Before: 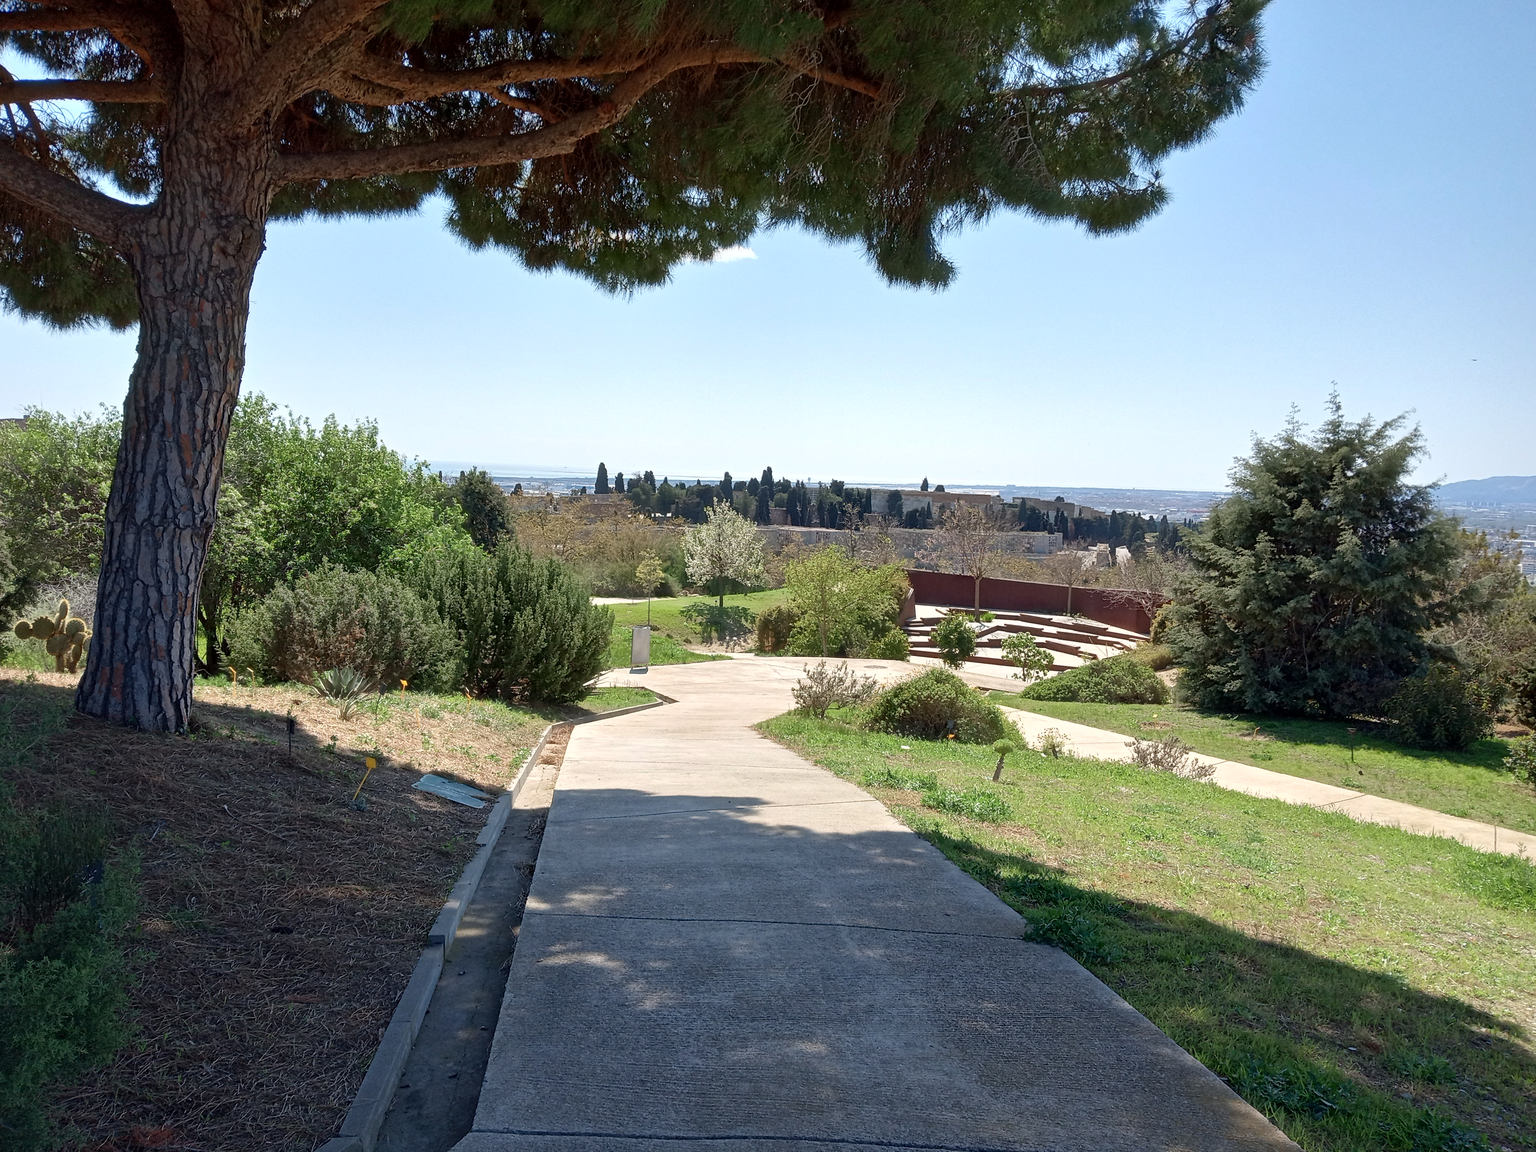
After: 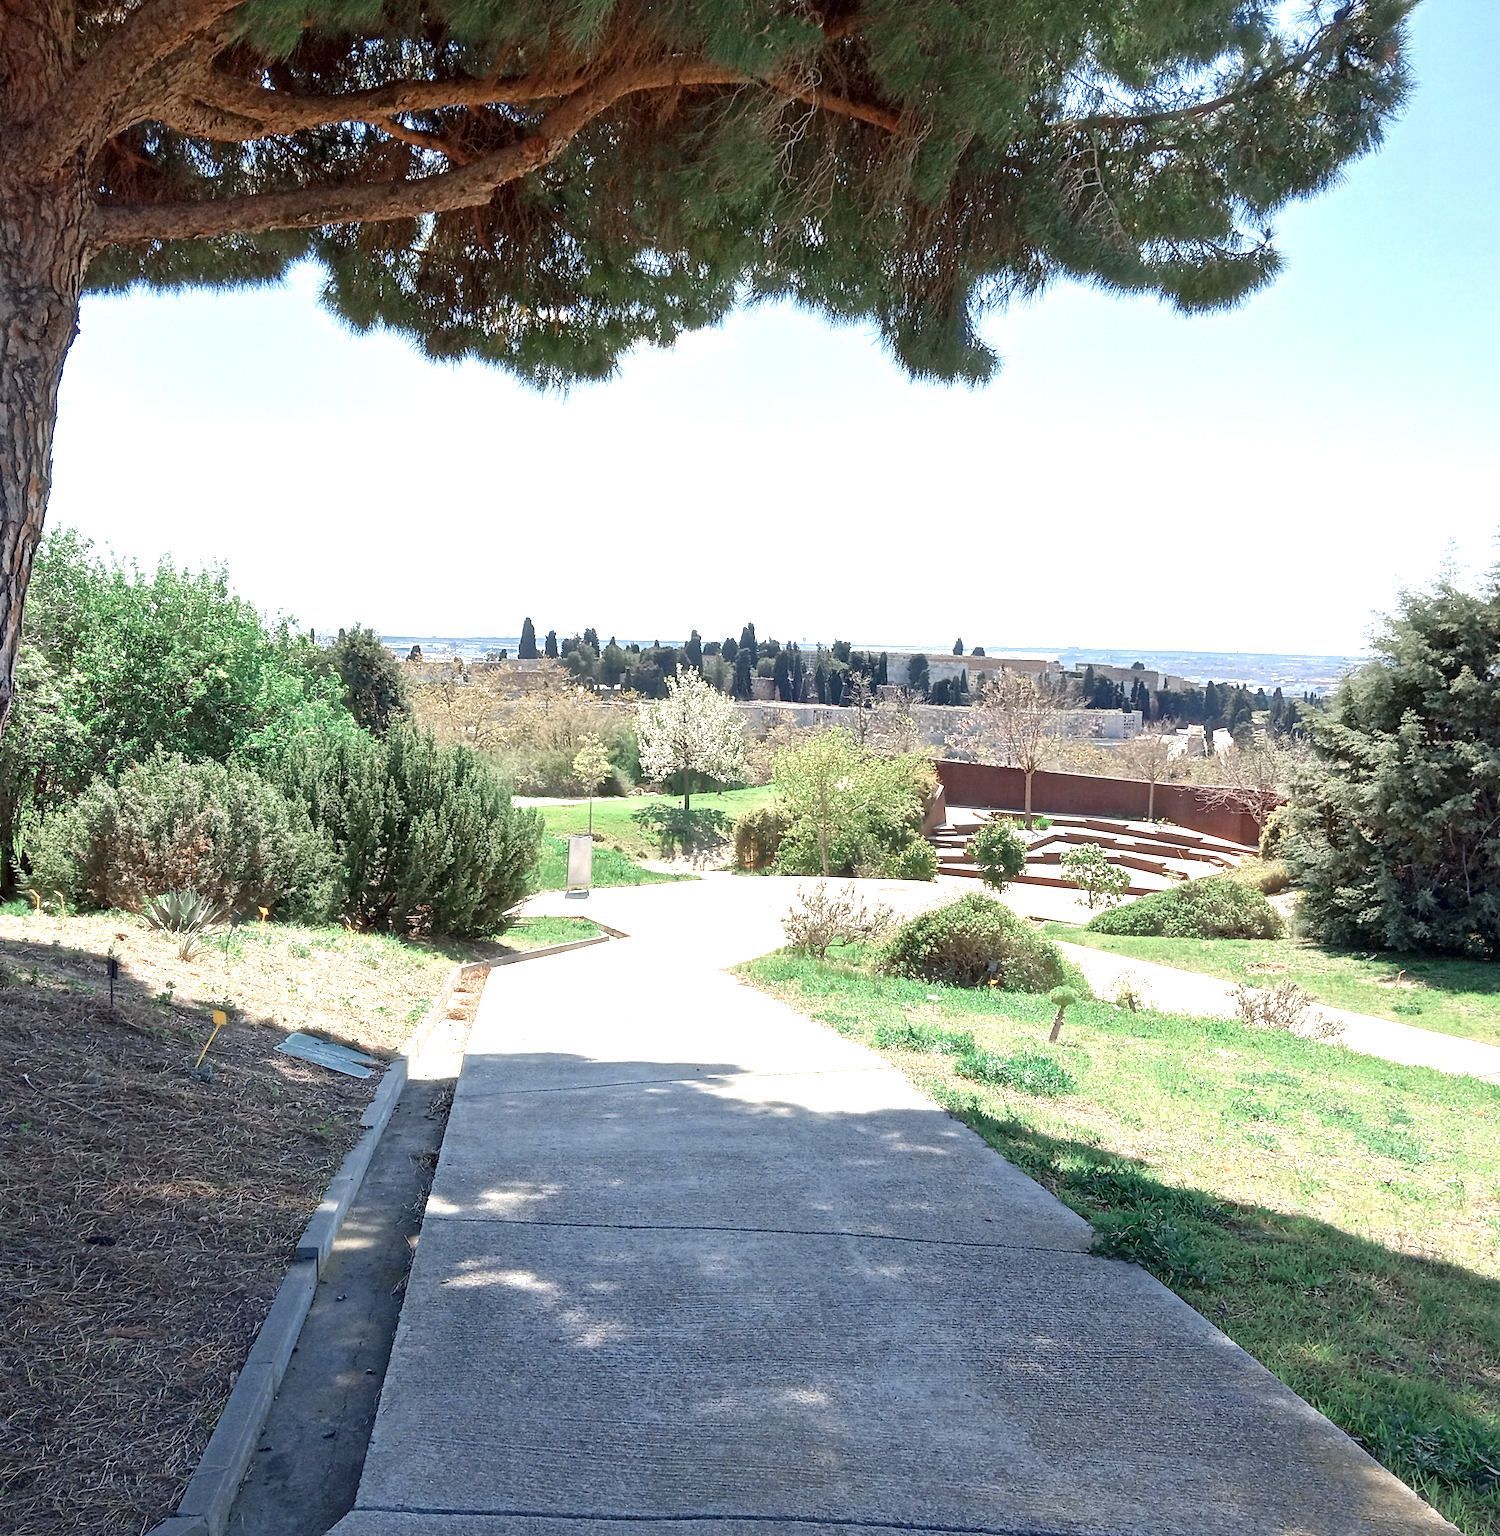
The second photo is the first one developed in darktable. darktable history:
base curve: curves: ch0 [(0, 0) (0.472, 0.508) (1, 1)]
color zones: curves: ch0 [(0, 0.5) (0.125, 0.4) (0.25, 0.5) (0.375, 0.4) (0.5, 0.4) (0.625, 0.35) (0.75, 0.35) (0.875, 0.5)]; ch1 [(0, 0.35) (0.125, 0.45) (0.25, 0.35) (0.375, 0.35) (0.5, 0.35) (0.625, 0.35) (0.75, 0.45) (0.875, 0.35)]; ch2 [(0, 0.6) (0.125, 0.5) (0.25, 0.5) (0.375, 0.6) (0.5, 0.6) (0.625, 0.5) (0.75, 0.5) (0.875, 0.5)]
tone equalizer: on, module defaults
exposure: black level correction 0, exposure 1.3 EV, compensate highlight preservation false
crop: left 13.443%, right 13.31%
